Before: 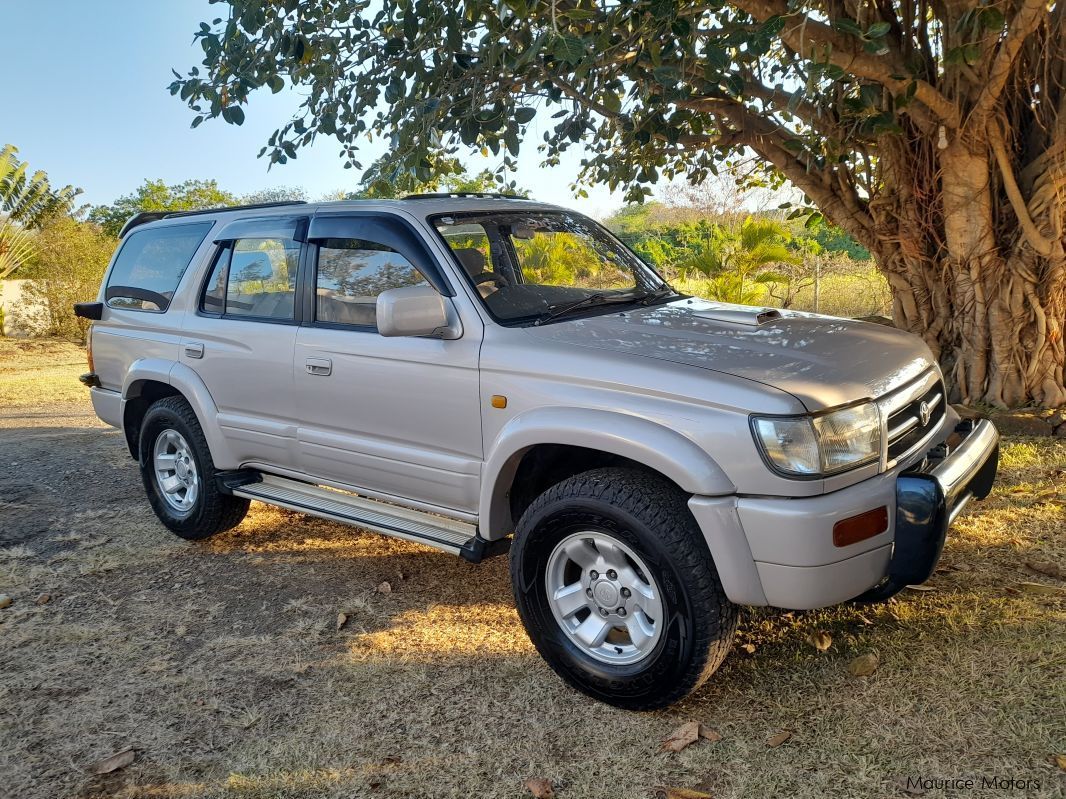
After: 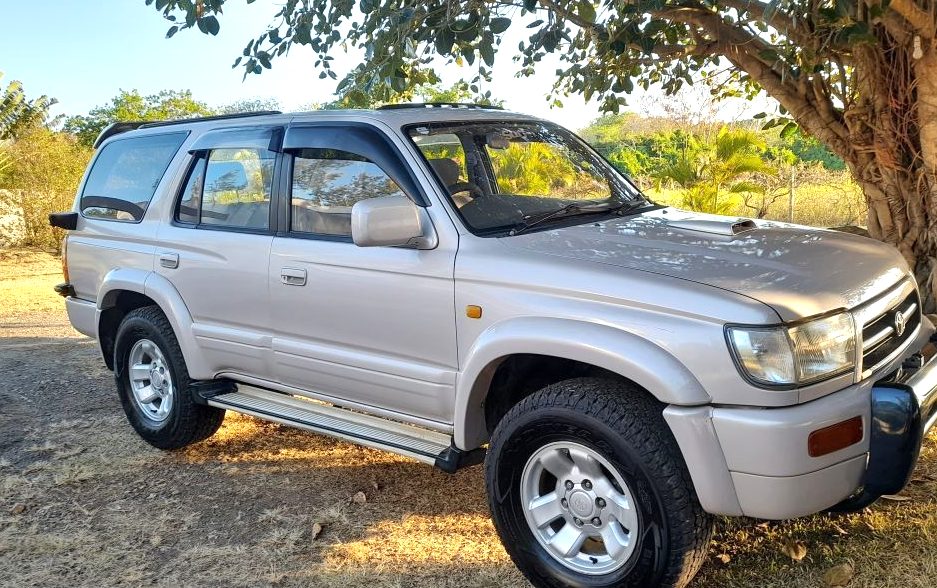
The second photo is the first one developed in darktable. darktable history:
exposure: black level correction 0, exposure 0.5 EV, compensate highlight preservation false
crop and rotate: left 2.425%, top 11.305%, right 9.6%, bottom 15.08%
